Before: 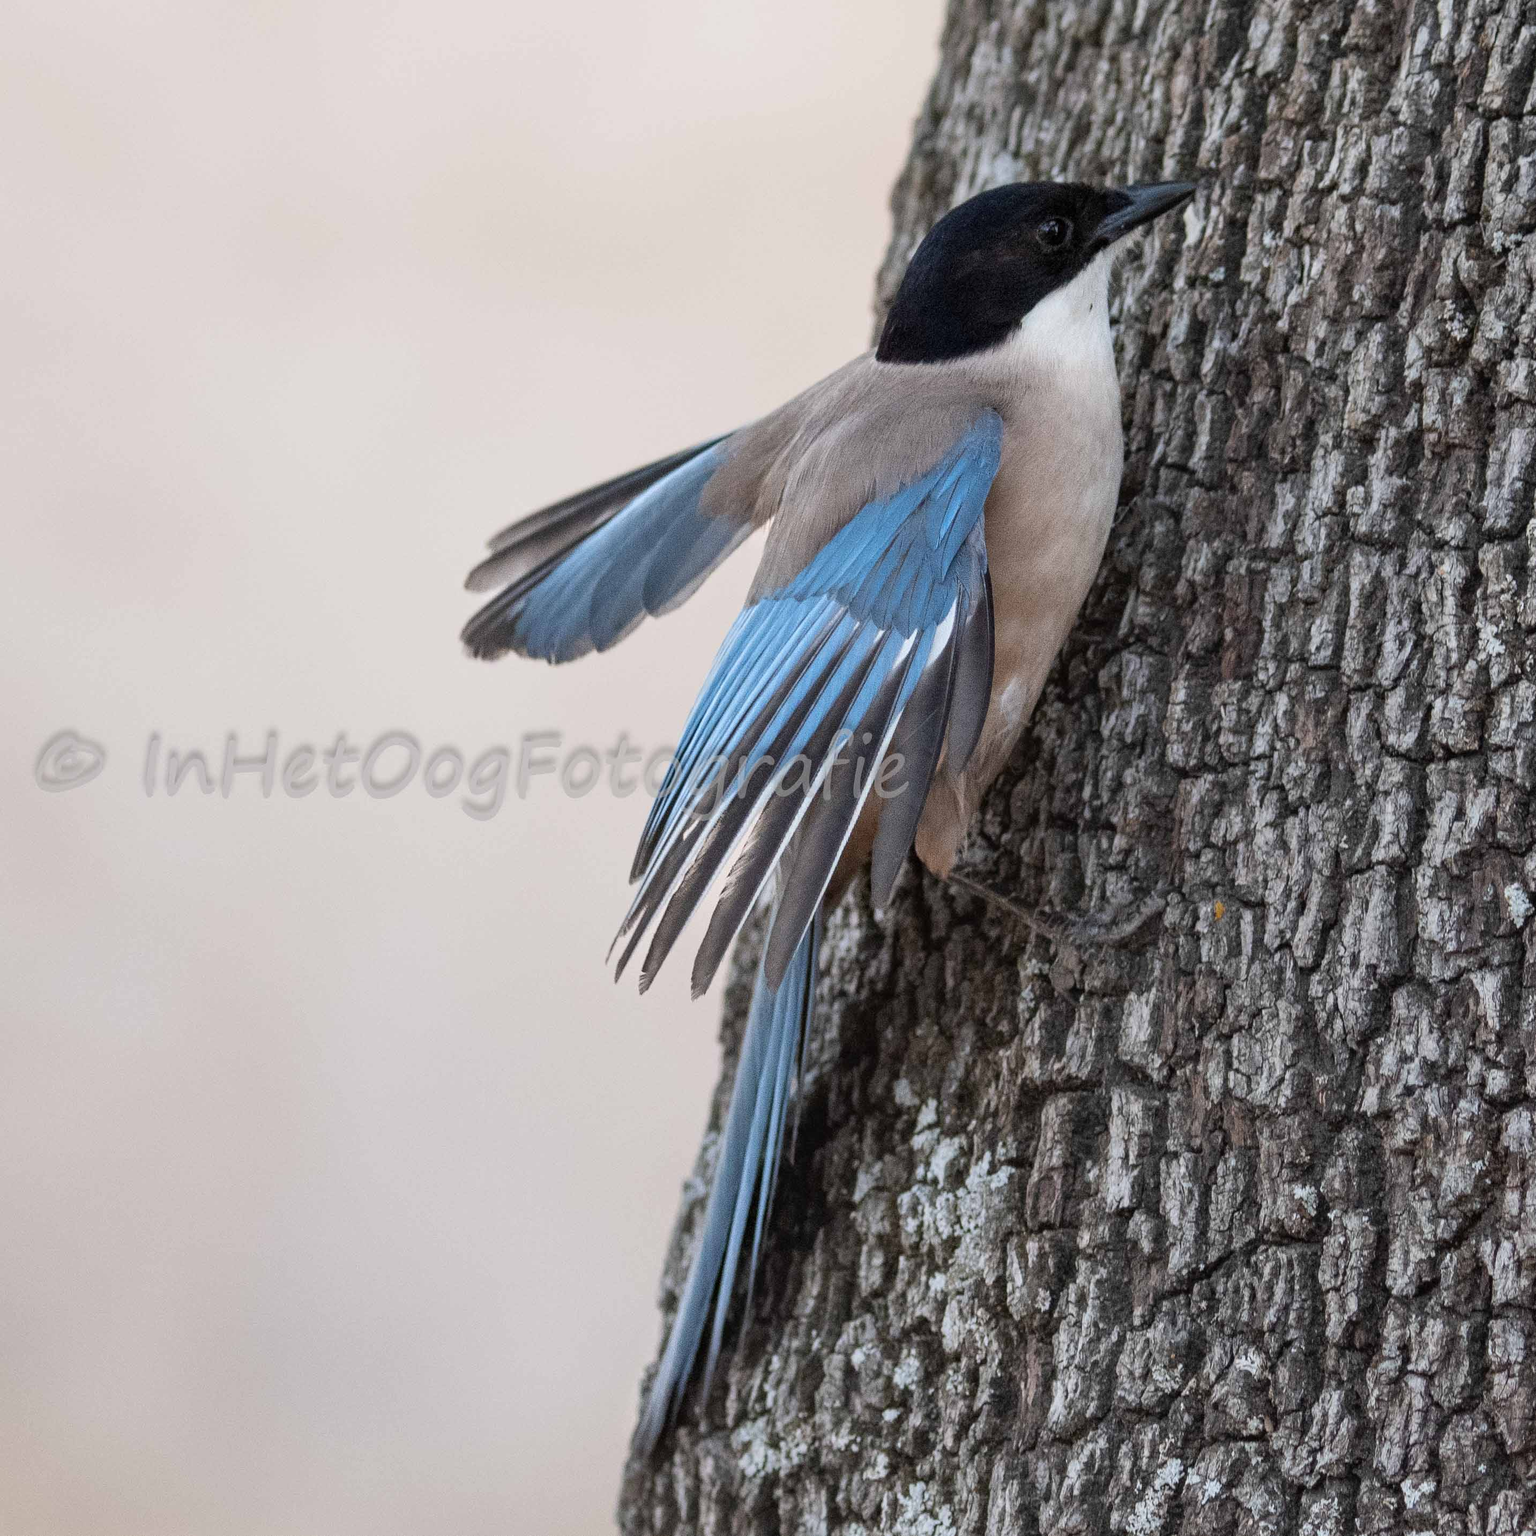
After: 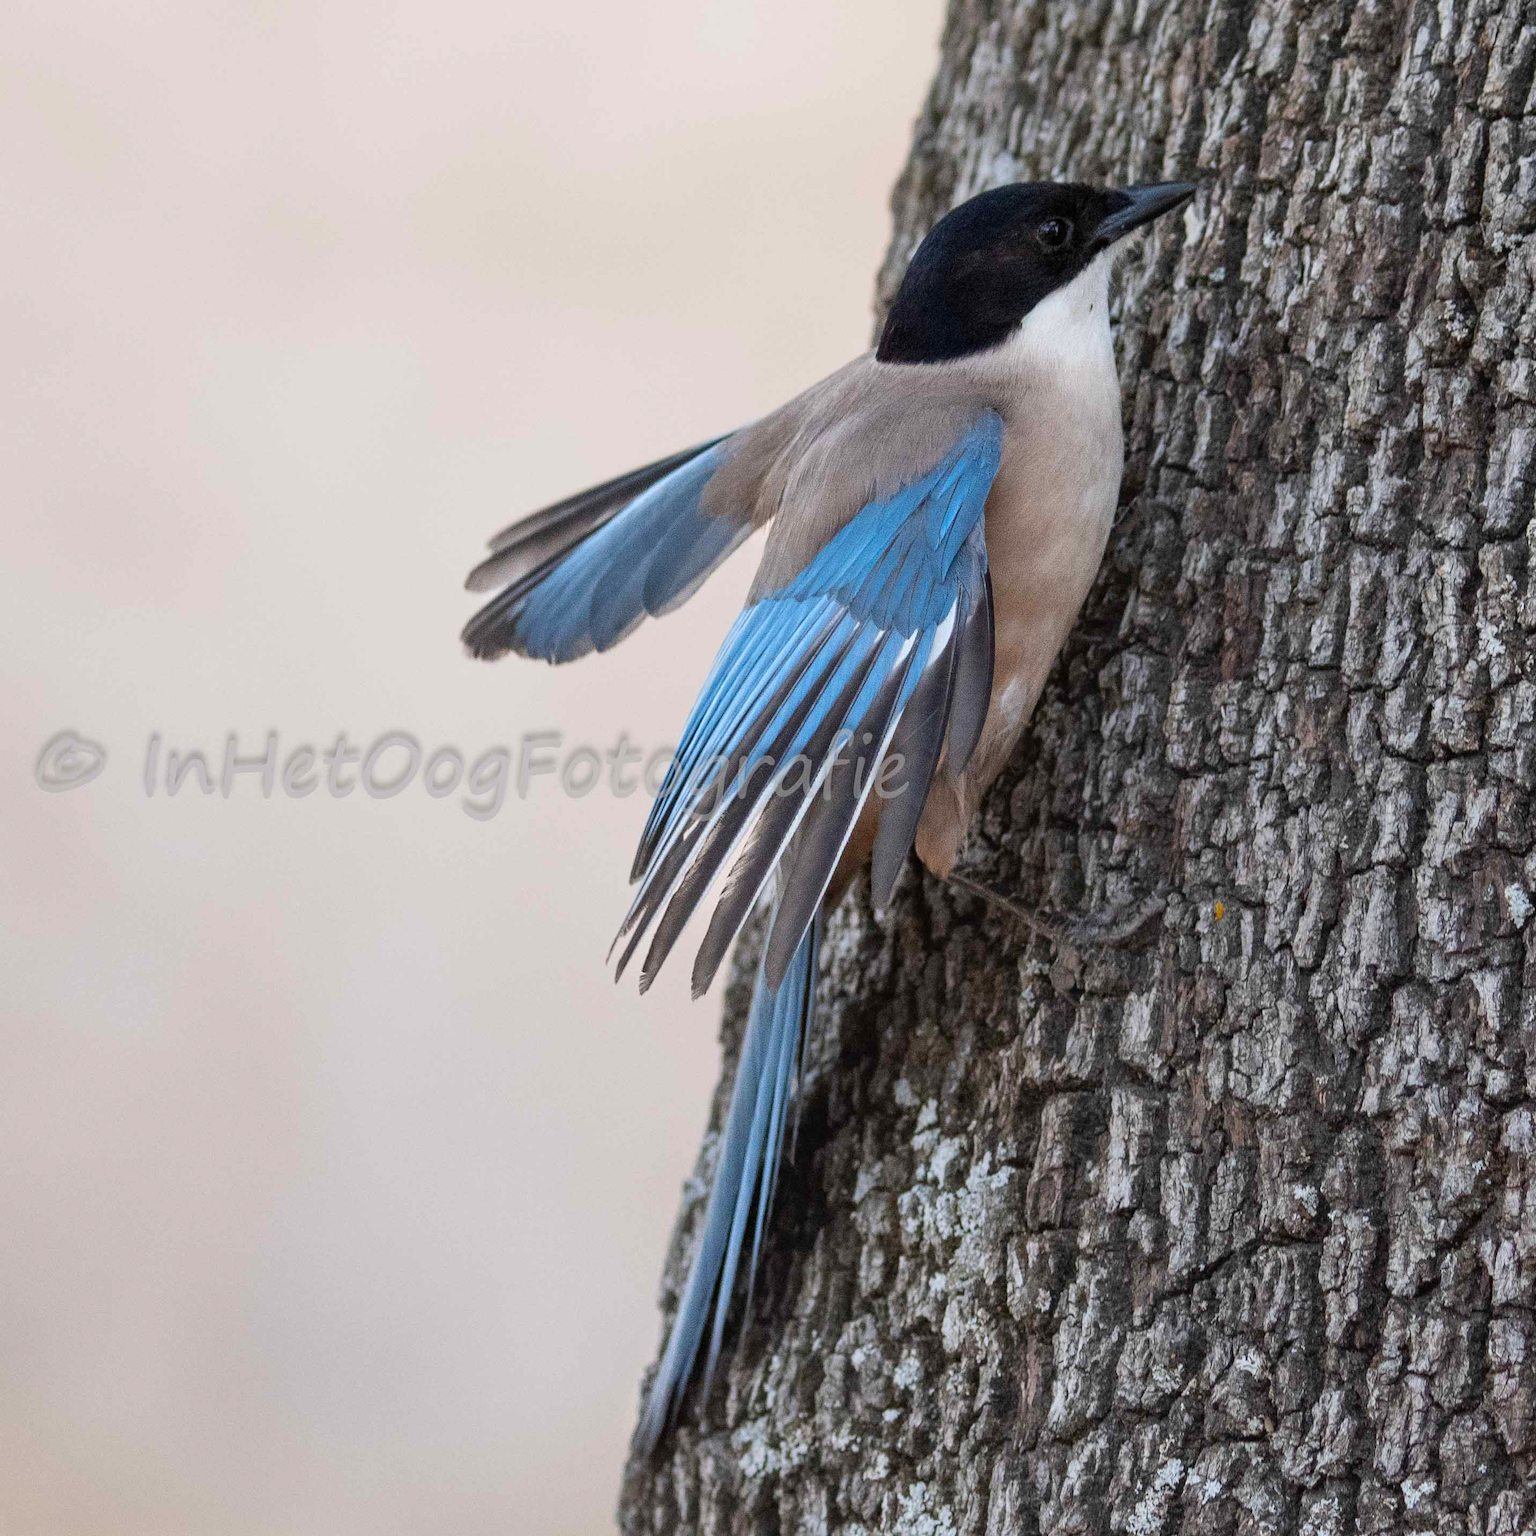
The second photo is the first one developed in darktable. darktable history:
color balance rgb: perceptual saturation grading › global saturation 25.613%
